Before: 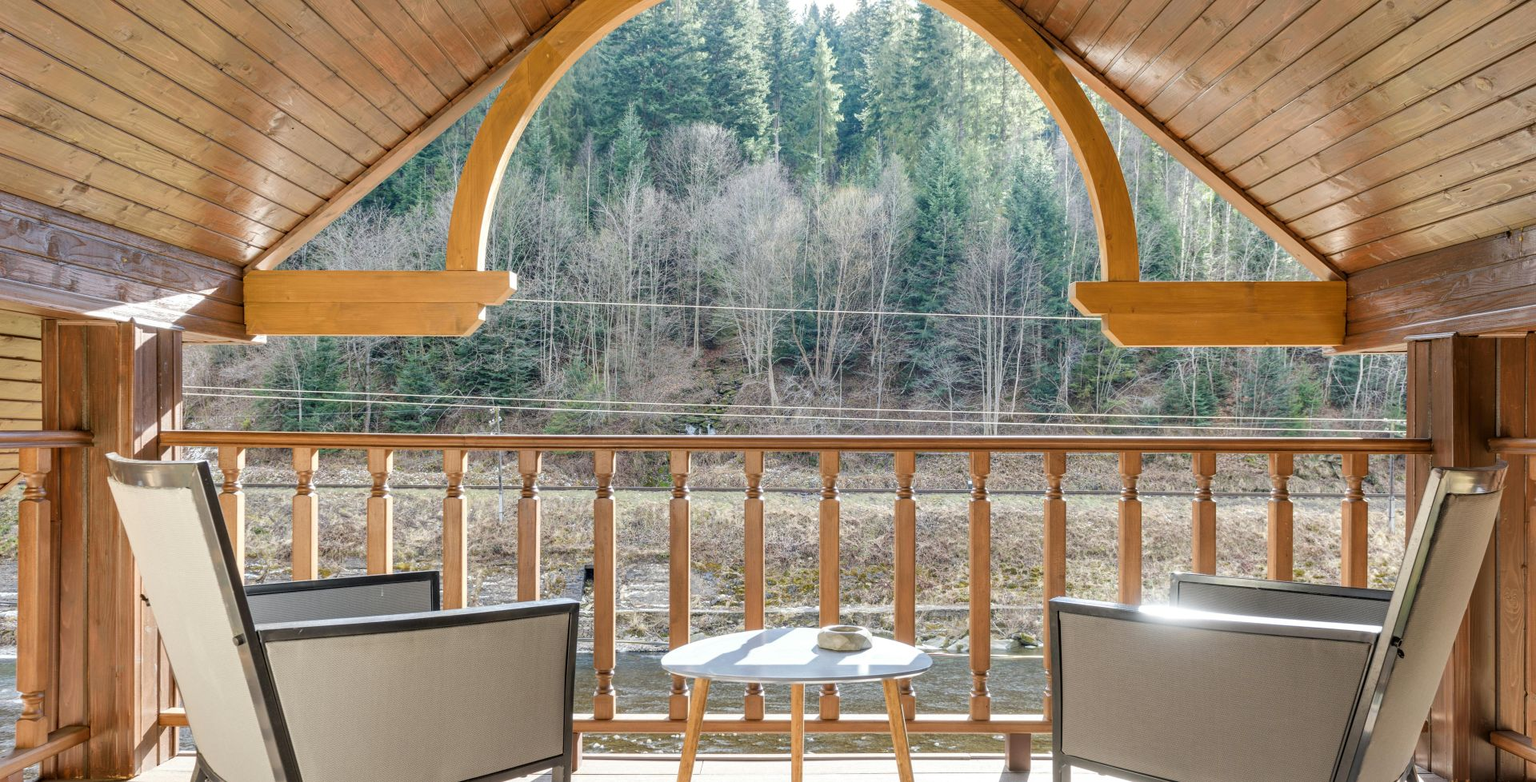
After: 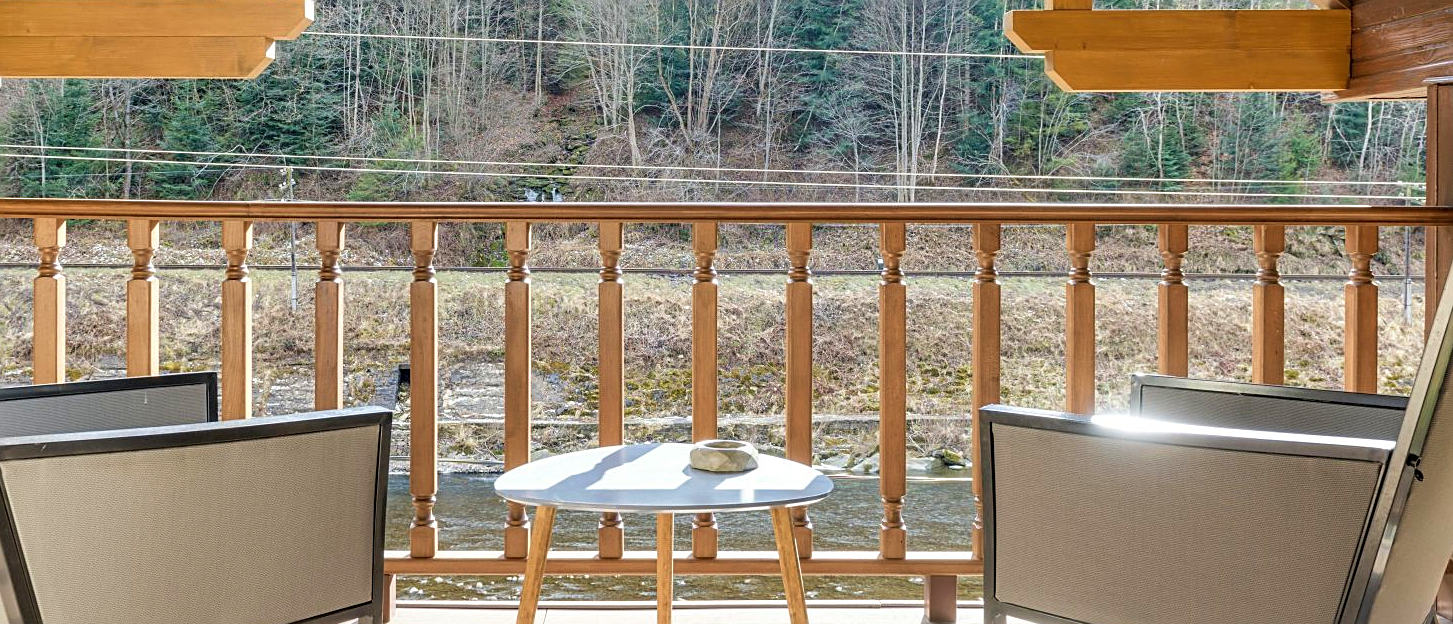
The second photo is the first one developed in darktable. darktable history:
sharpen: on, module defaults
crop and rotate: left 17.299%, top 35.115%, right 7.015%, bottom 1.024%
velvia: on, module defaults
